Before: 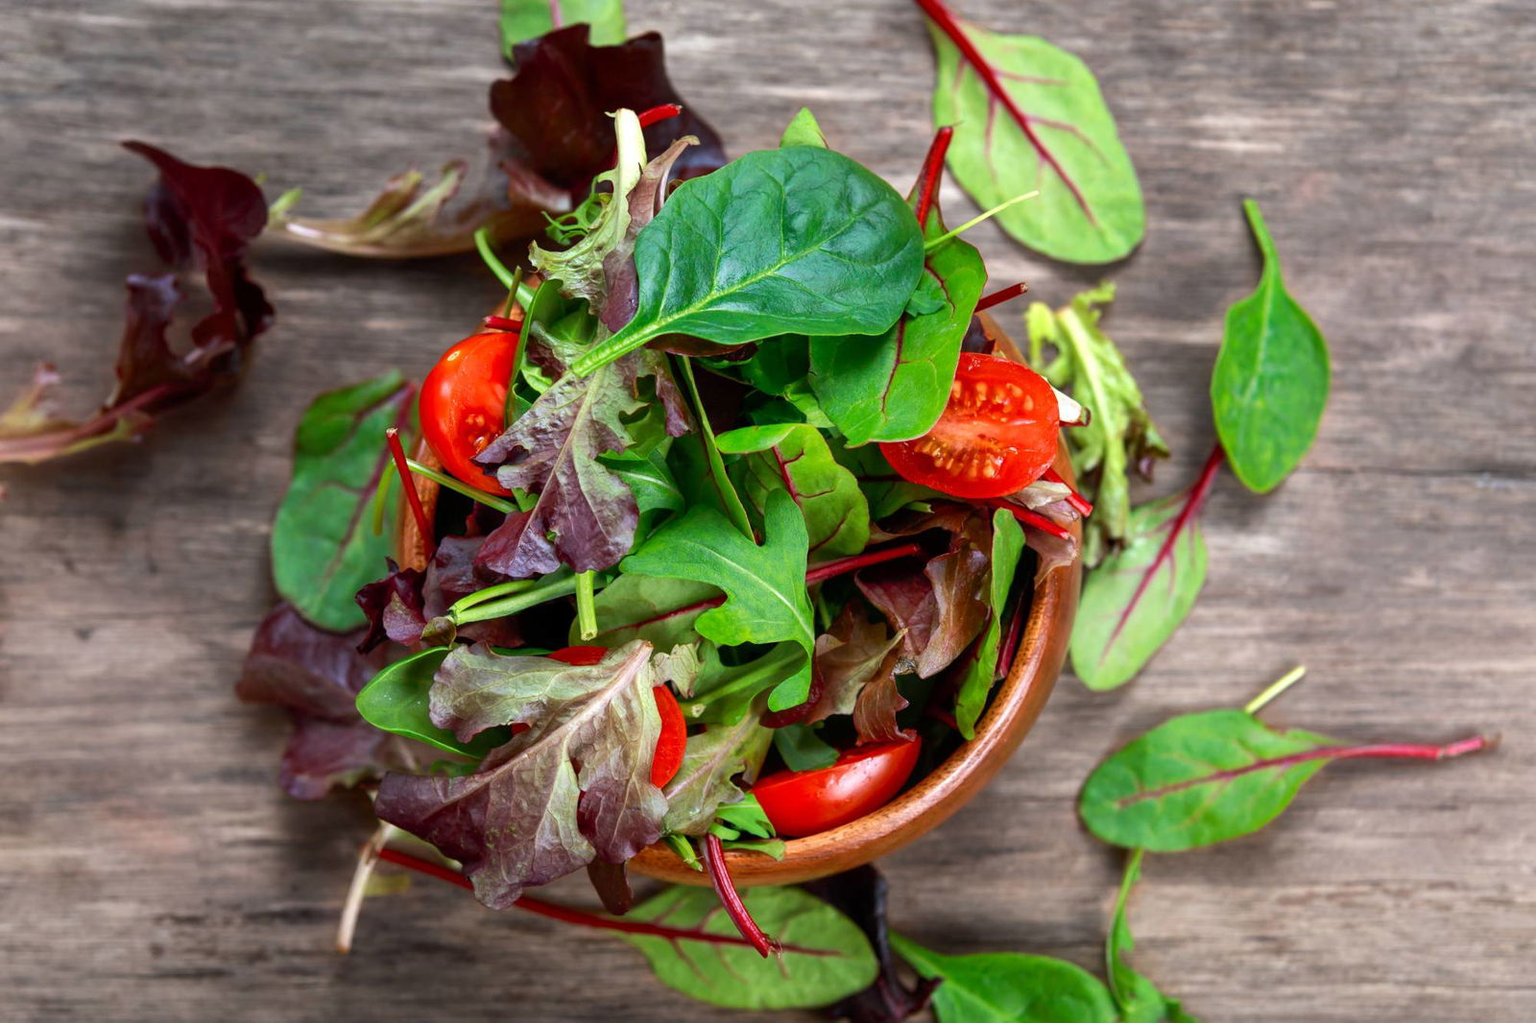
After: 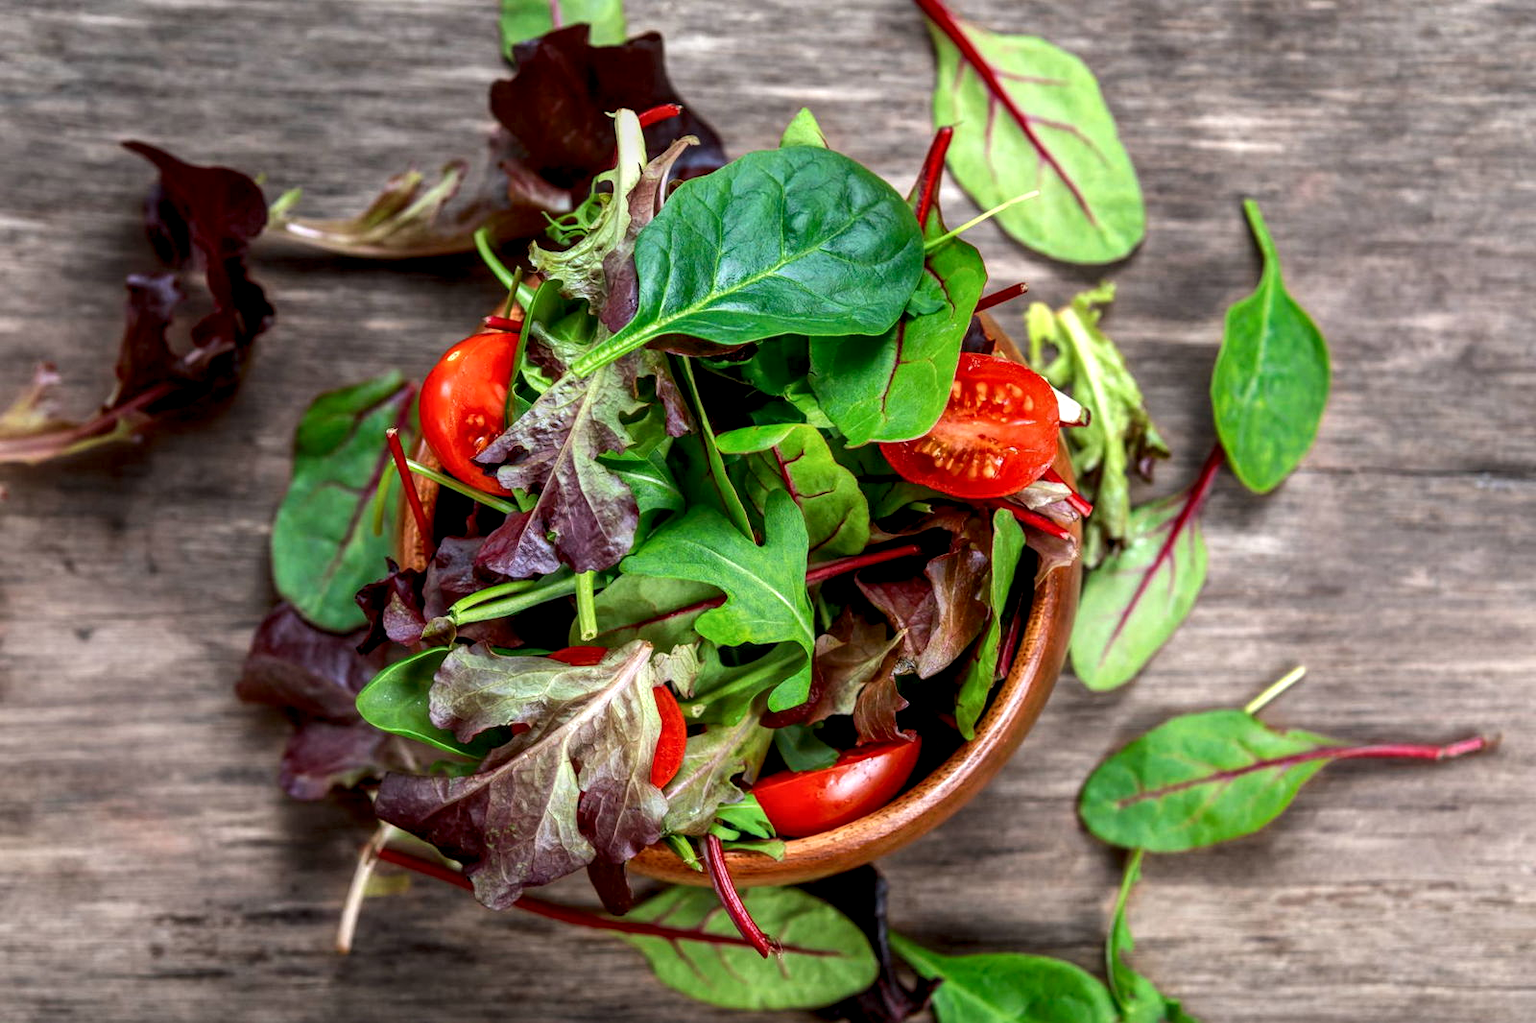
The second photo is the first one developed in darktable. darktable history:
exposure: compensate highlight preservation false
local contrast: highlights 59%, detail 145%
